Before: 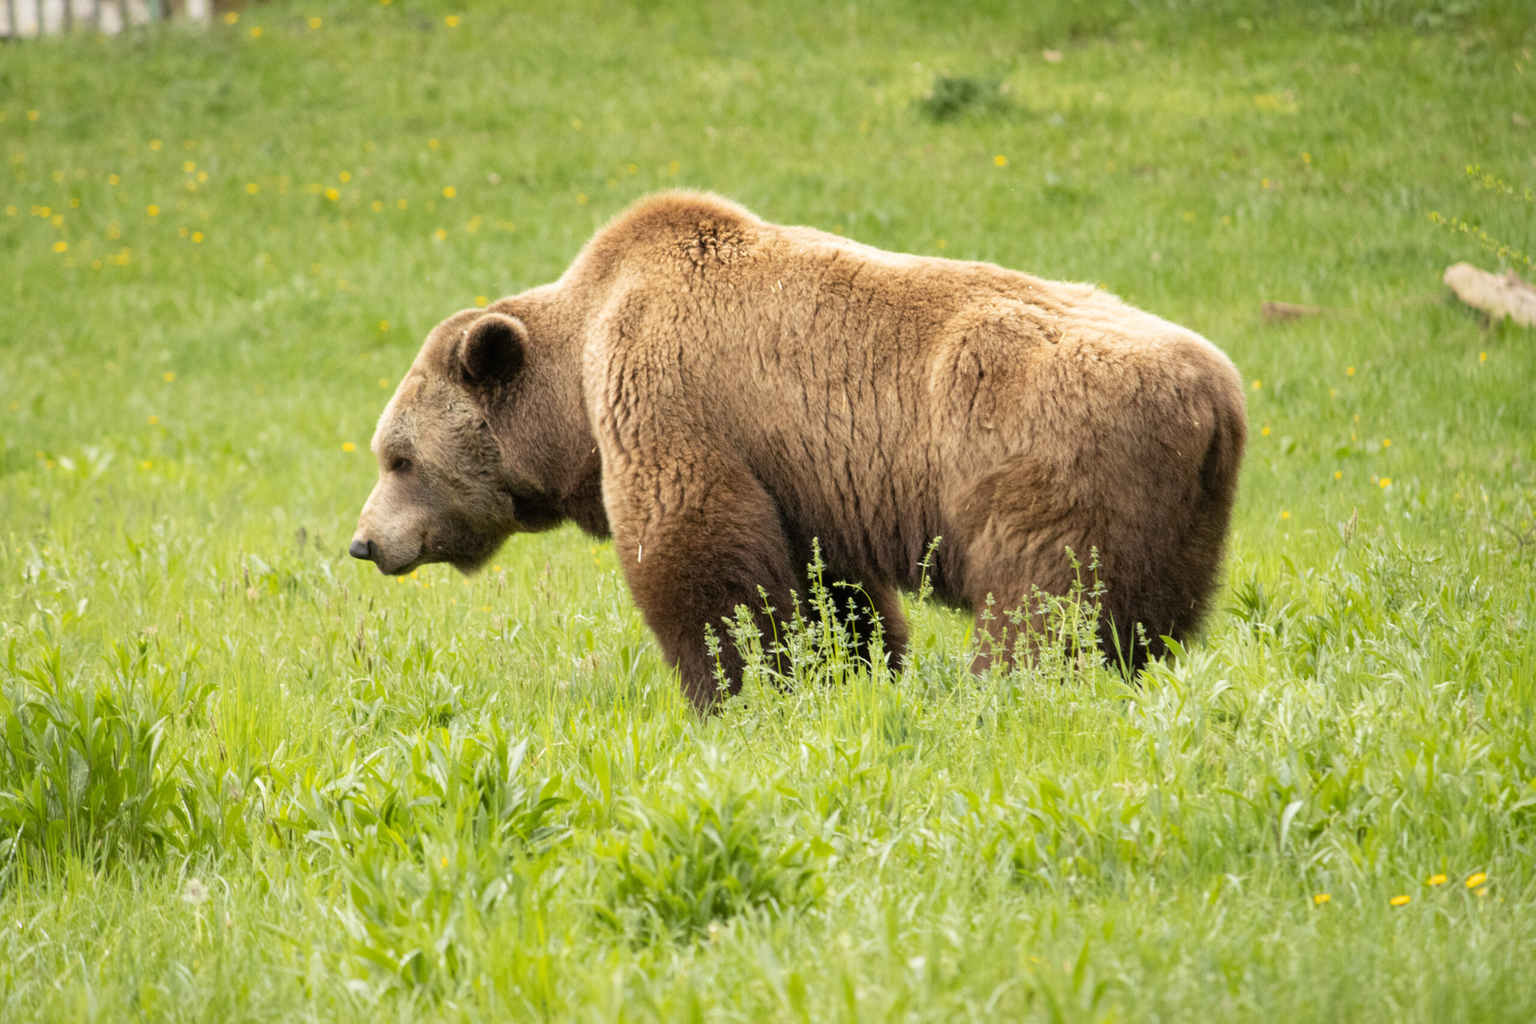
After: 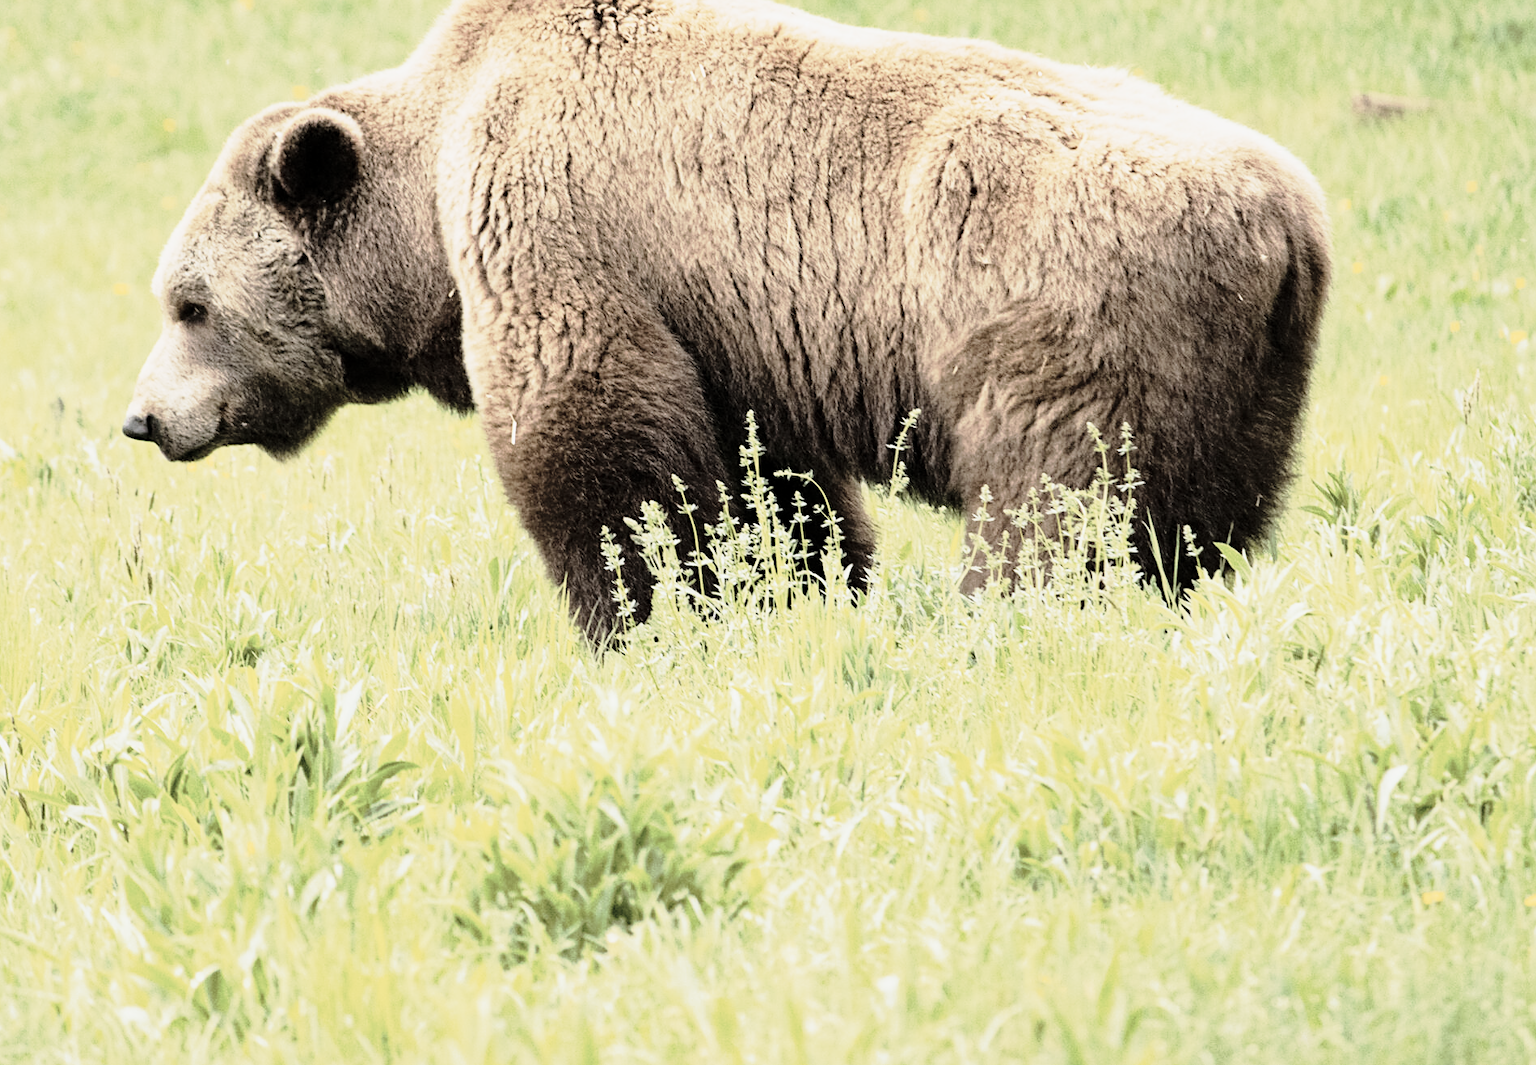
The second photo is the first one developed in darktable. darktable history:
crop: left 16.866%, top 22.734%, right 8.913%
tone curve: curves: ch0 [(0, 0) (0.105, 0.068) (0.195, 0.162) (0.283, 0.283) (0.384, 0.404) (0.485, 0.531) (0.638, 0.681) (0.795, 0.879) (1, 0.977)]; ch1 [(0, 0) (0.161, 0.092) (0.35, 0.33) (0.379, 0.401) (0.456, 0.469) (0.504, 0.501) (0.512, 0.523) (0.58, 0.597) (0.635, 0.646) (1, 1)]; ch2 [(0, 0) (0.371, 0.362) (0.437, 0.437) (0.5, 0.5) (0.53, 0.523) (0.56, 0.58) (0.622, 0.606) (1, 1)], preserve colors none
base curve: curves: ch0 [(0, 0) (0.028, 0.03) (0.121, 0.232) (0.46, 0.748) (0.859, 0.968) (1, 1)]
exposure: black level correction 0.001, exposure -0.197 EV, compensate highlight preservation false
color zones: curves: ch0 [(0, 0.6) (0.129, 0.508) (0.193, 0.483) (0.429, 0.5) (0.571, 0.5) (0.714, 0.5) (0.857, 0.5) (1, 0.6)]; ch1 [(0, 0.481) (0.112, 0.245) (0.213, 0.223) (0.429, 0.233) (0.571, 0.231) (0.683, 0.242) (0.857, 0.296) (1, 0.481)]
haze removal: adaptive false
sharpen: on, module defaults
